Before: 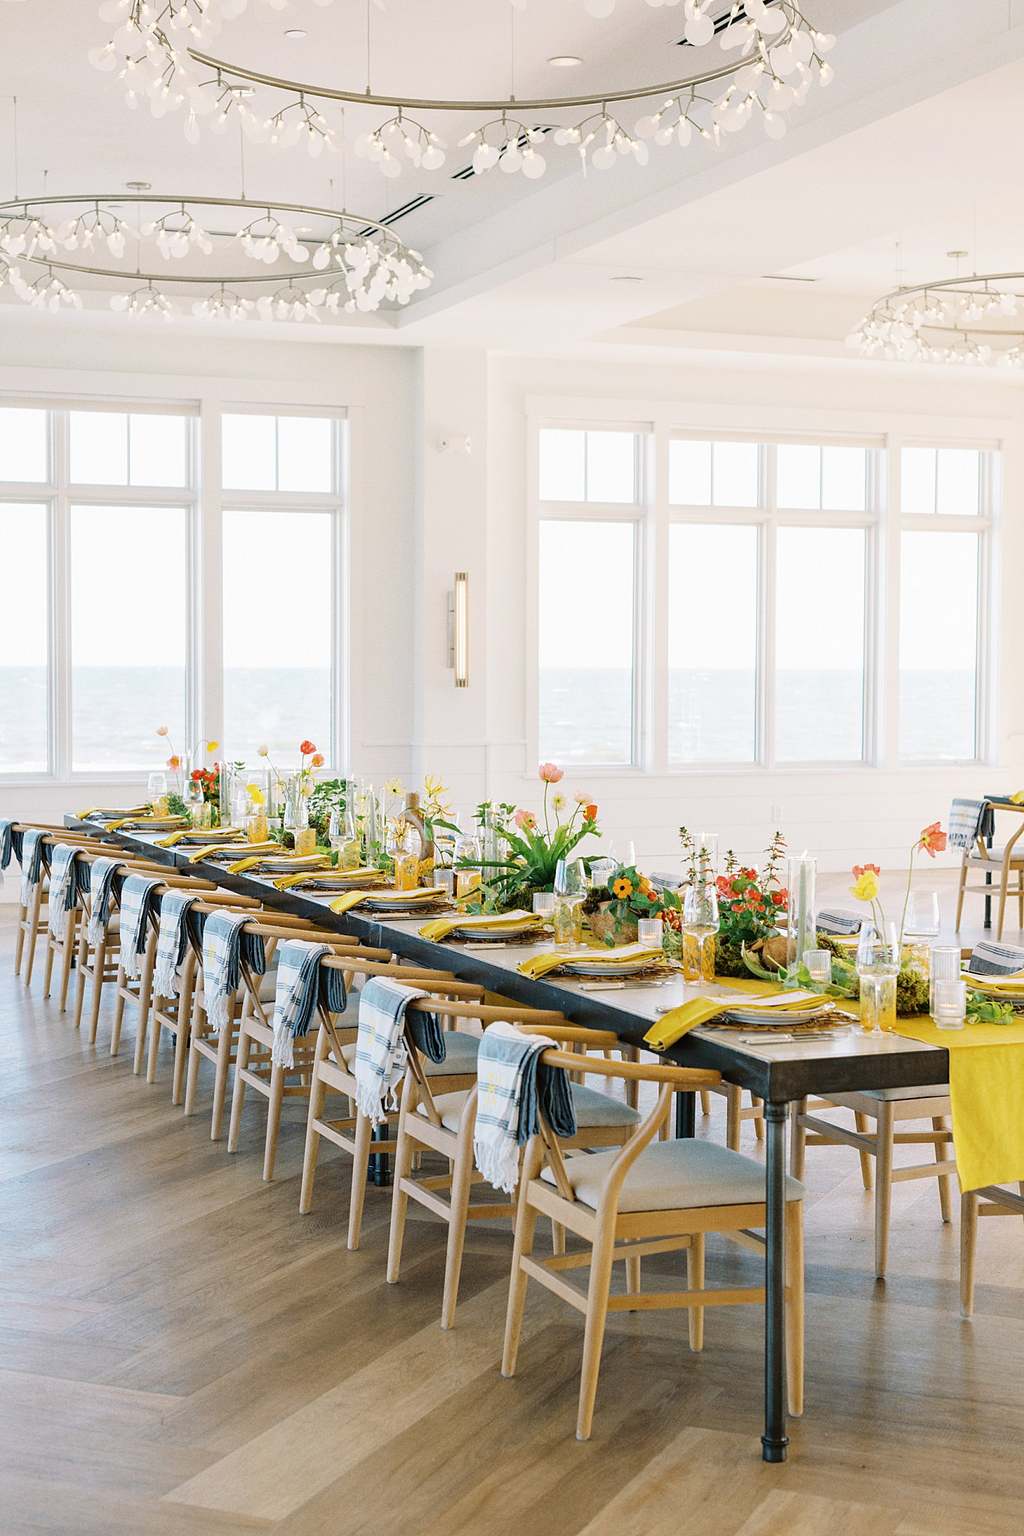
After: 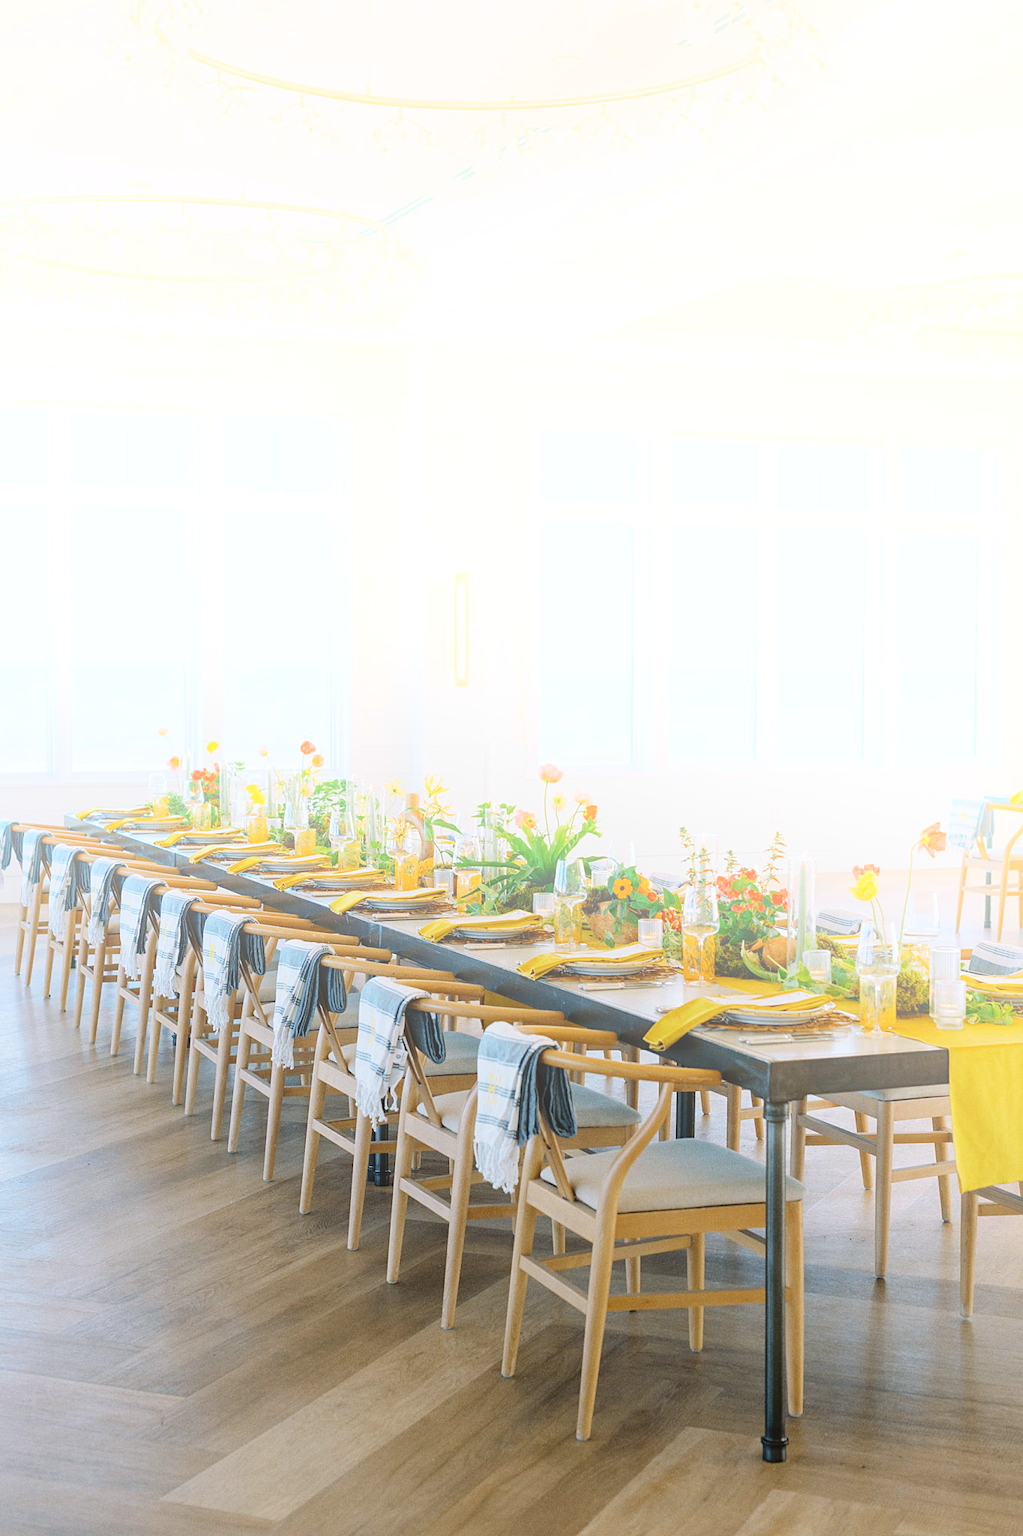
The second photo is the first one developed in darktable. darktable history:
bloom: size 40%
white balance: red 0.982, blue 1.018
